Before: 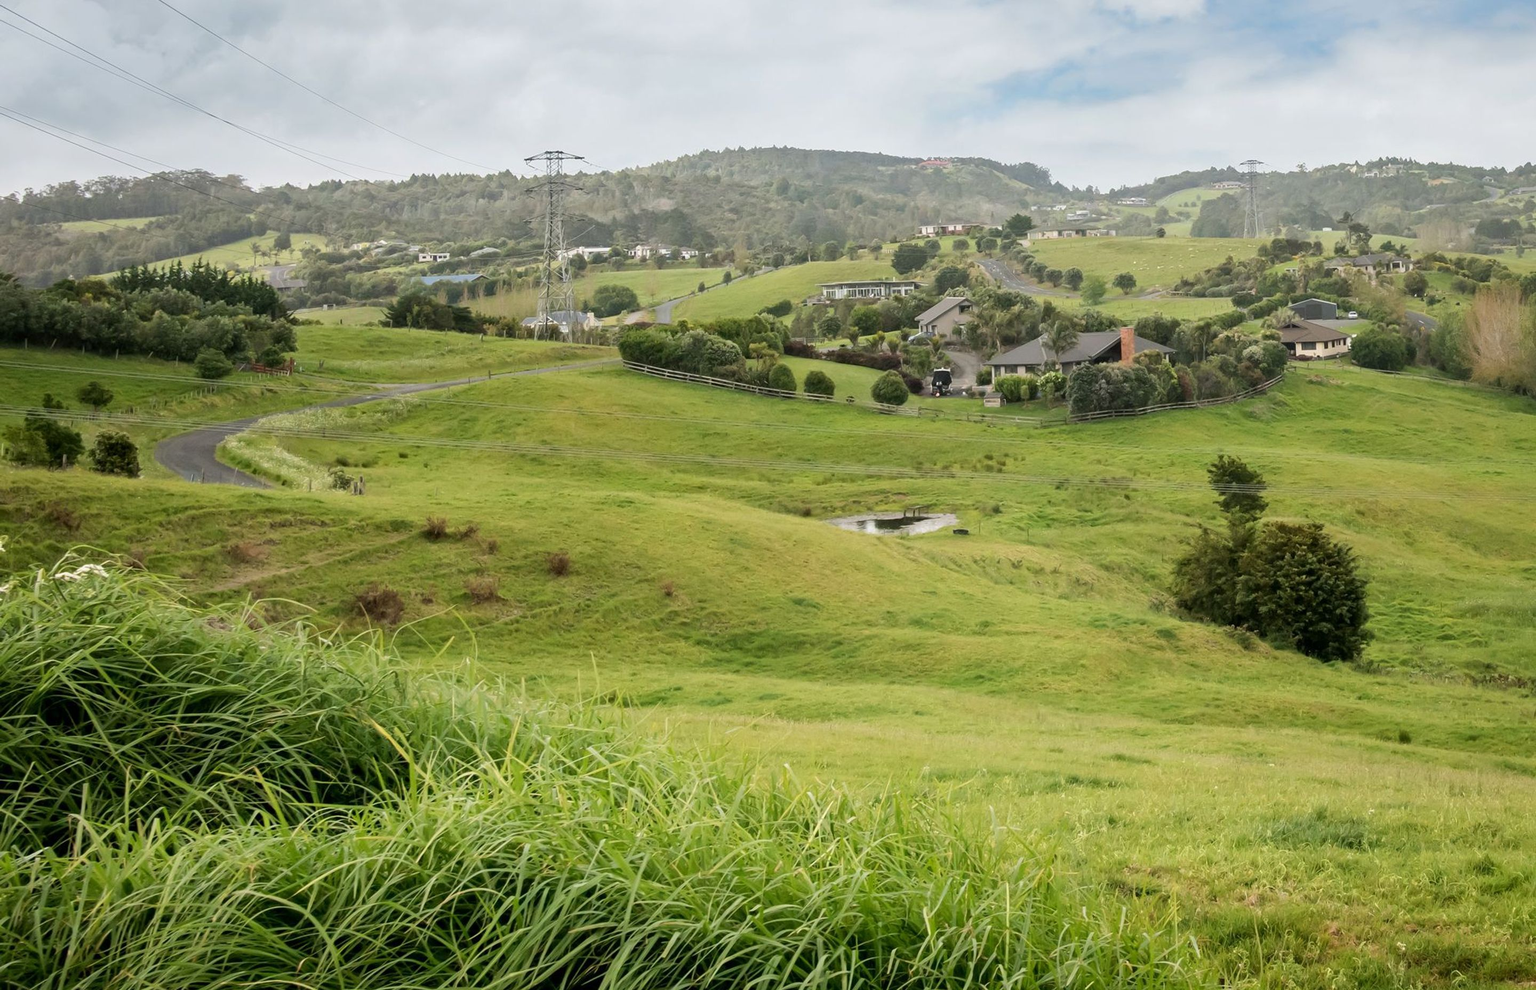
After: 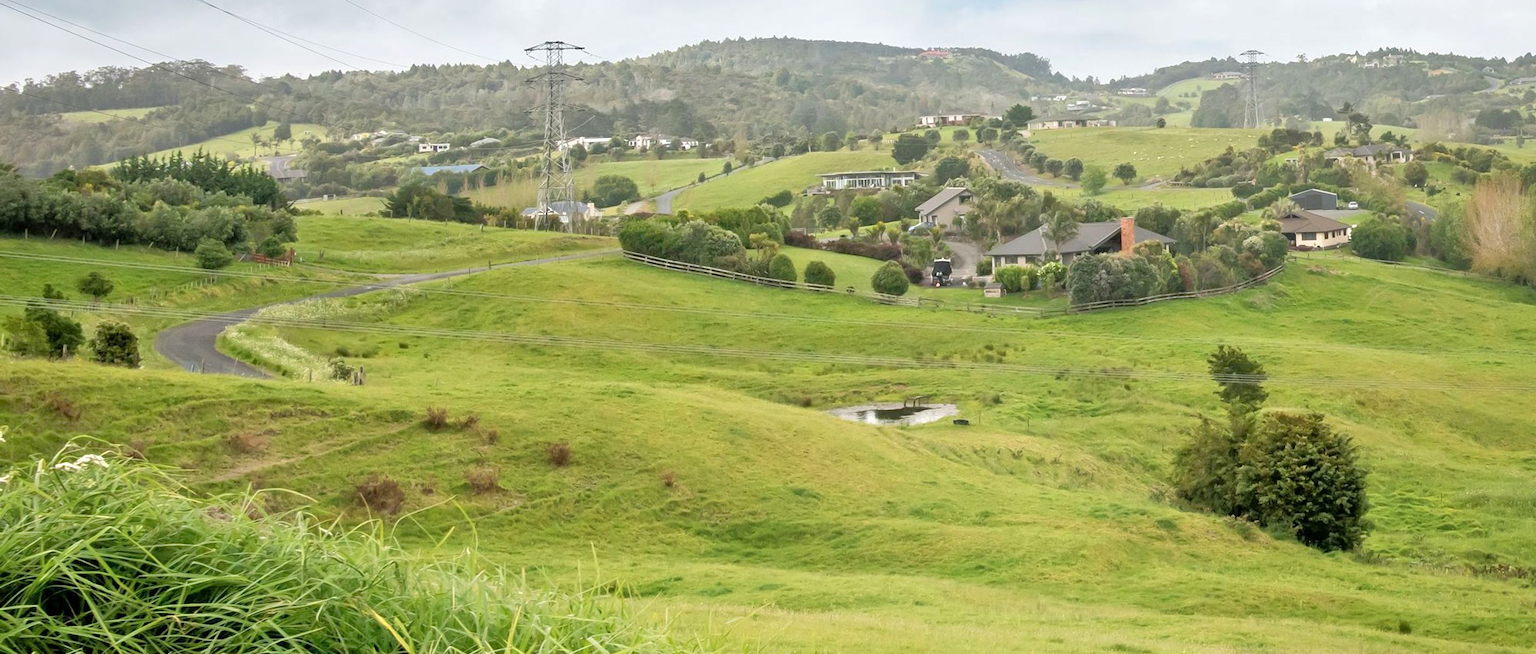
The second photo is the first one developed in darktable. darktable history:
exposure: exposure 0.202 EV, compensate highlight preservation false
tone equalizer: -7 EV 0.164 EV, -6 EV 0.629 EV, -5 EV 1.15 EV, -4 EV 1.34 EV, -3 EV 1.17 EV, -2 EV 0.6 EV, -1 EV 0.16 EV
crop: top 11.137%, bottom 22.7%
